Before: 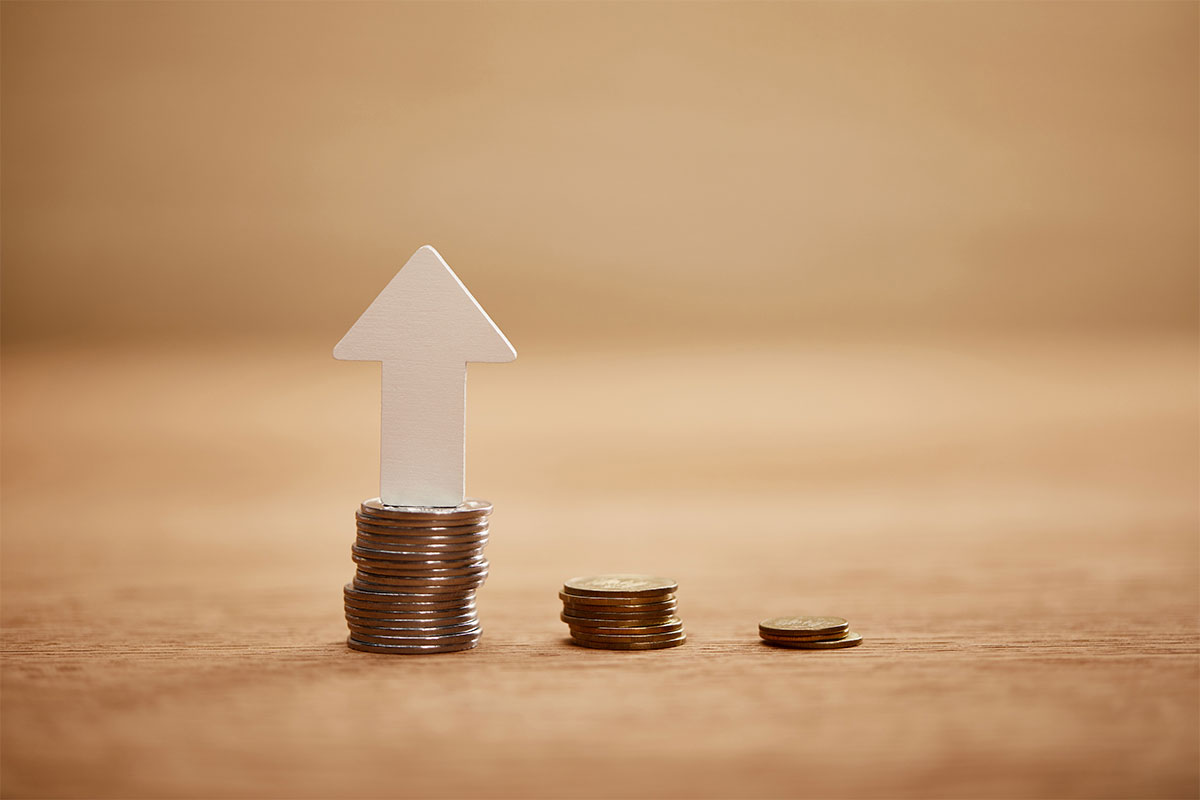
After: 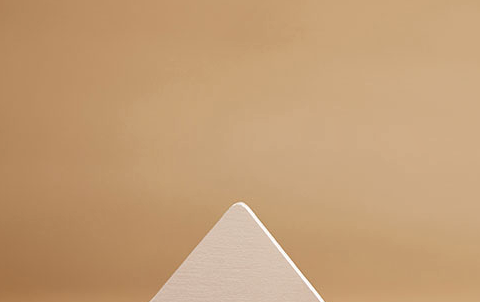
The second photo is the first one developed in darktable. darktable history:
crop: left 15.618%, top 5.454%, right 44.353%, bottom 56.75%
local contrast: mode bilateral grid, contrast 20, coarseness 49, detail 120%, midtone range 0.2
